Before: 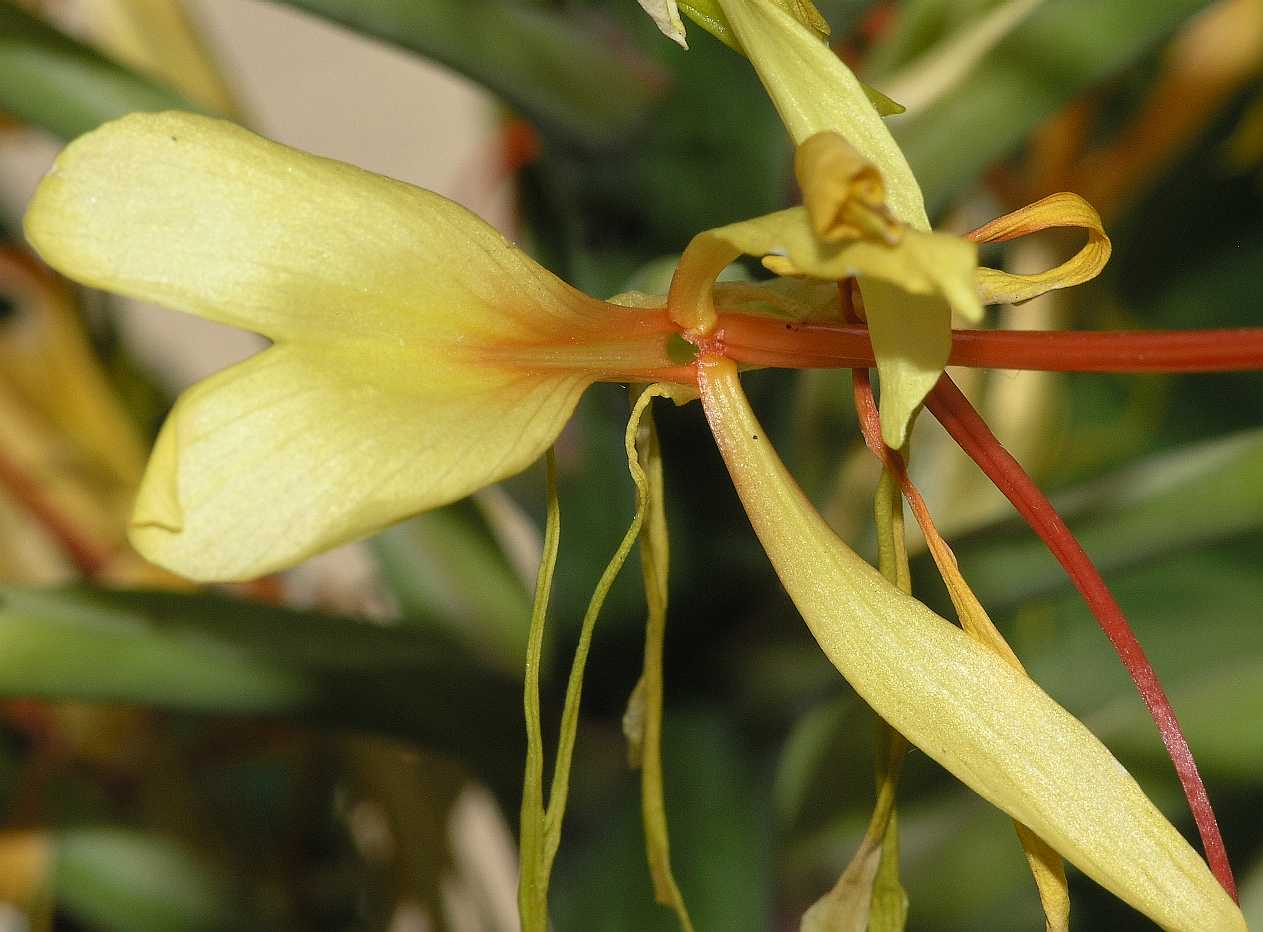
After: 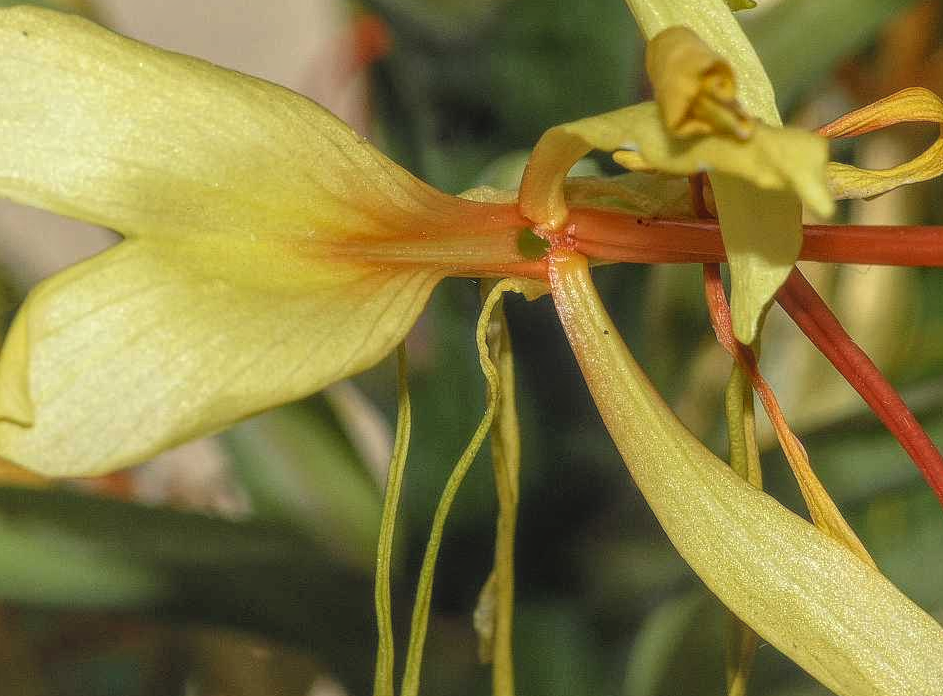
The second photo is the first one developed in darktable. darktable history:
crop and rotate: left 11.831%, top 11.346%, right 13.429%, bottom 13.899%
local contrast: highlights 66%, shadows 33%, detail 166%, midtone range 0.2
